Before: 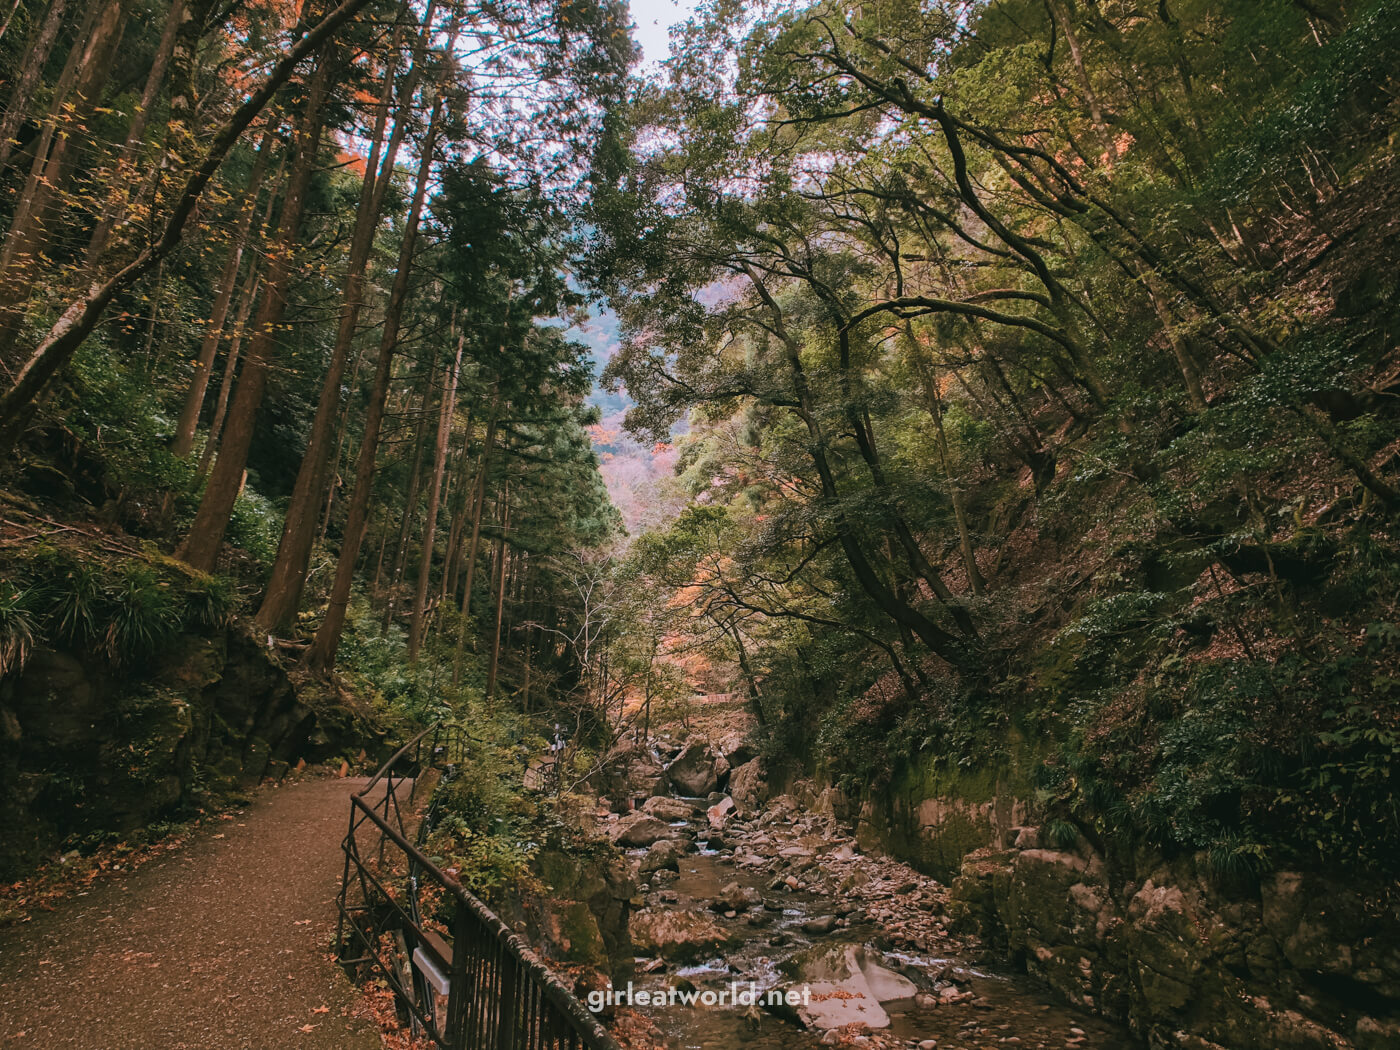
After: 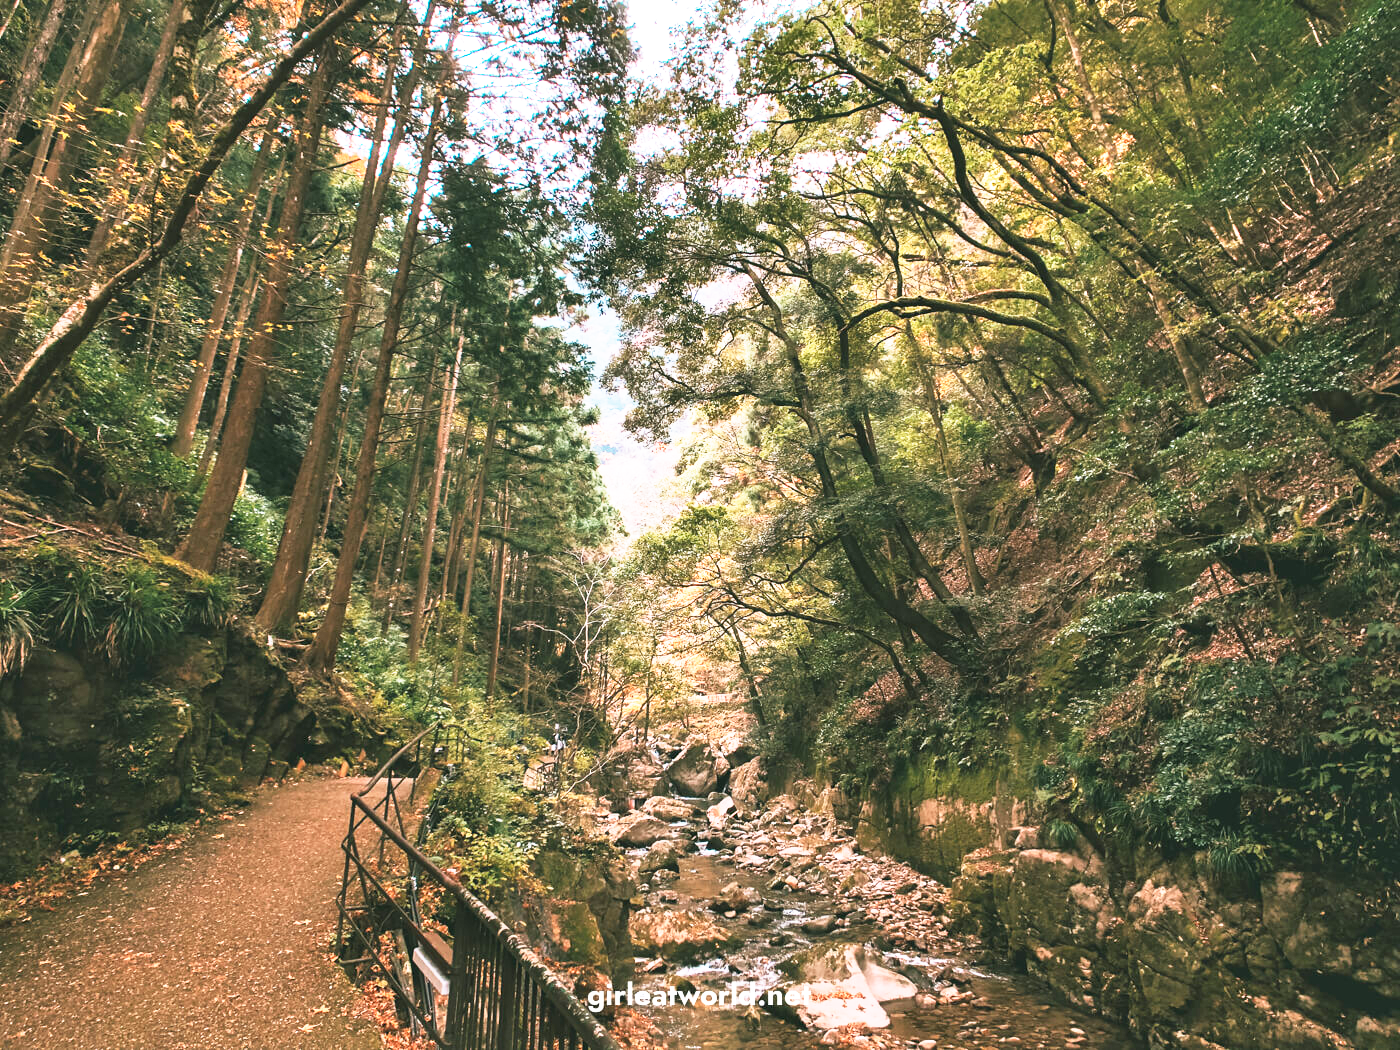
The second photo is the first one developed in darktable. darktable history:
shadows and highlights: shadows 40, highlights -54, highlights color adjustment 46%, low approximation 0.01, soften with gaussian
exposure: black level correction 0, exposure 0.68 EV, compensate exposure bias true, compensate highlight preservation false
base curve: curves: ch0 [(0, 0) (0.495, 0.917) (1, 1)], preserve colors none
